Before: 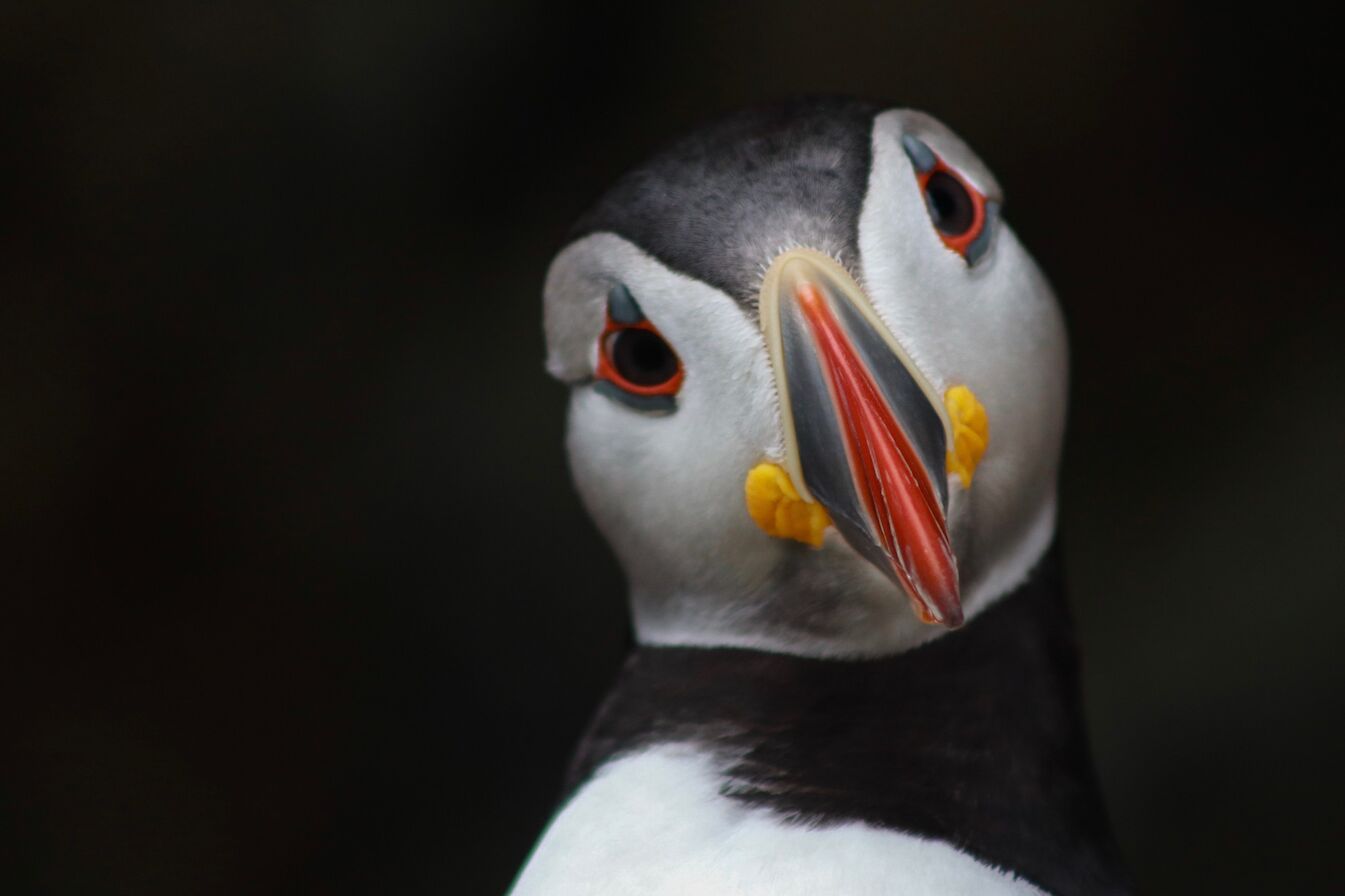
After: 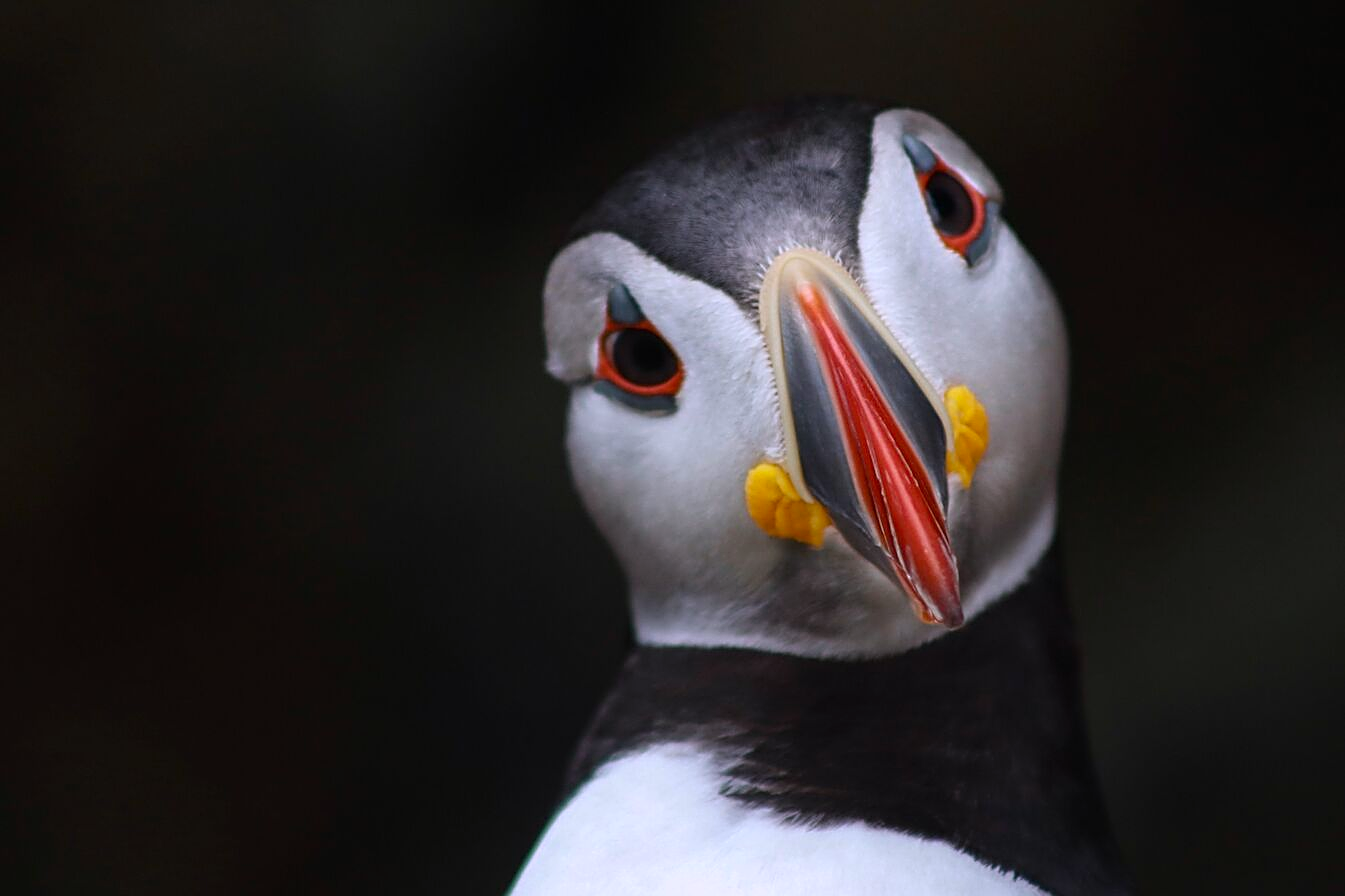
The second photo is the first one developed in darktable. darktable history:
contrast brightness saturation: contrast 0.1, brightness 0.03, saturation 0.09
white balance: red 1.004, blue 1.096
sharpen: amount 0.6
